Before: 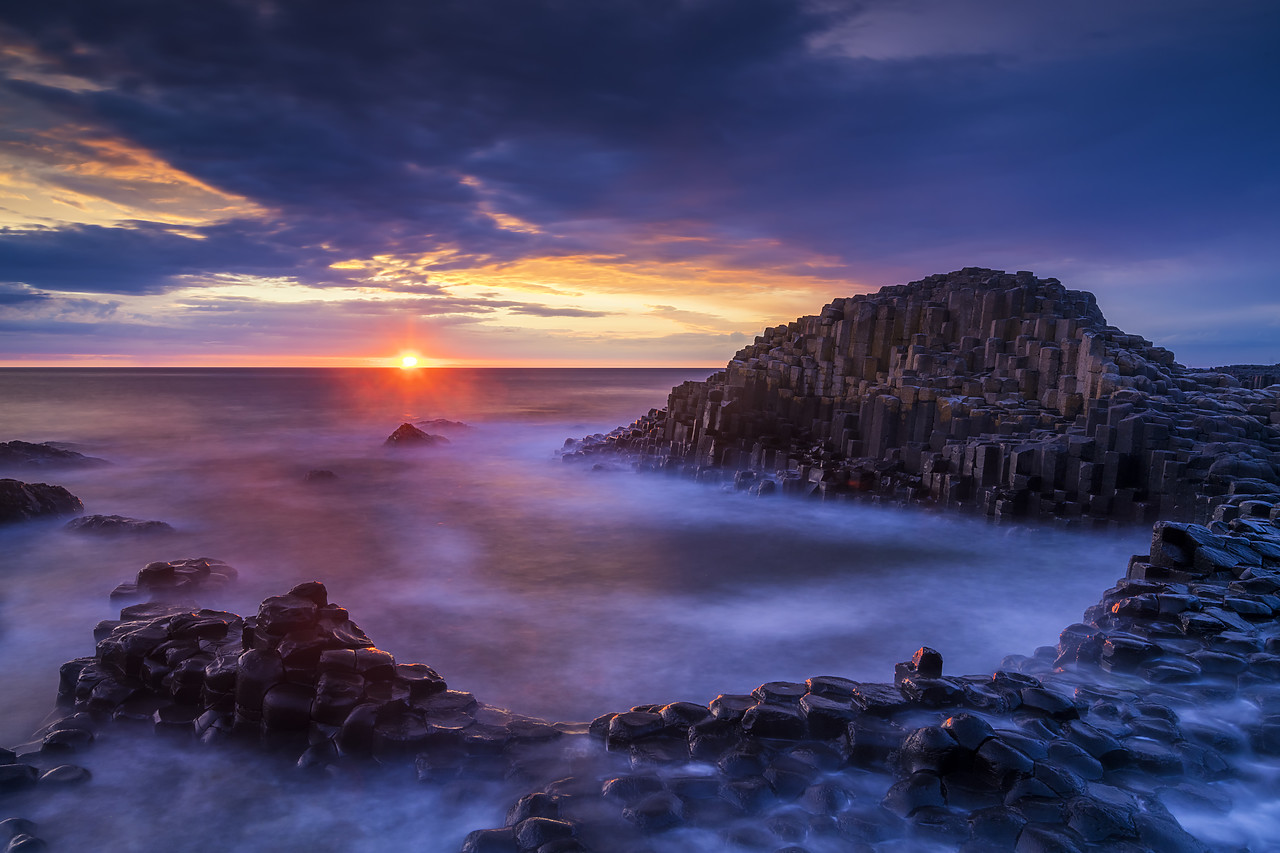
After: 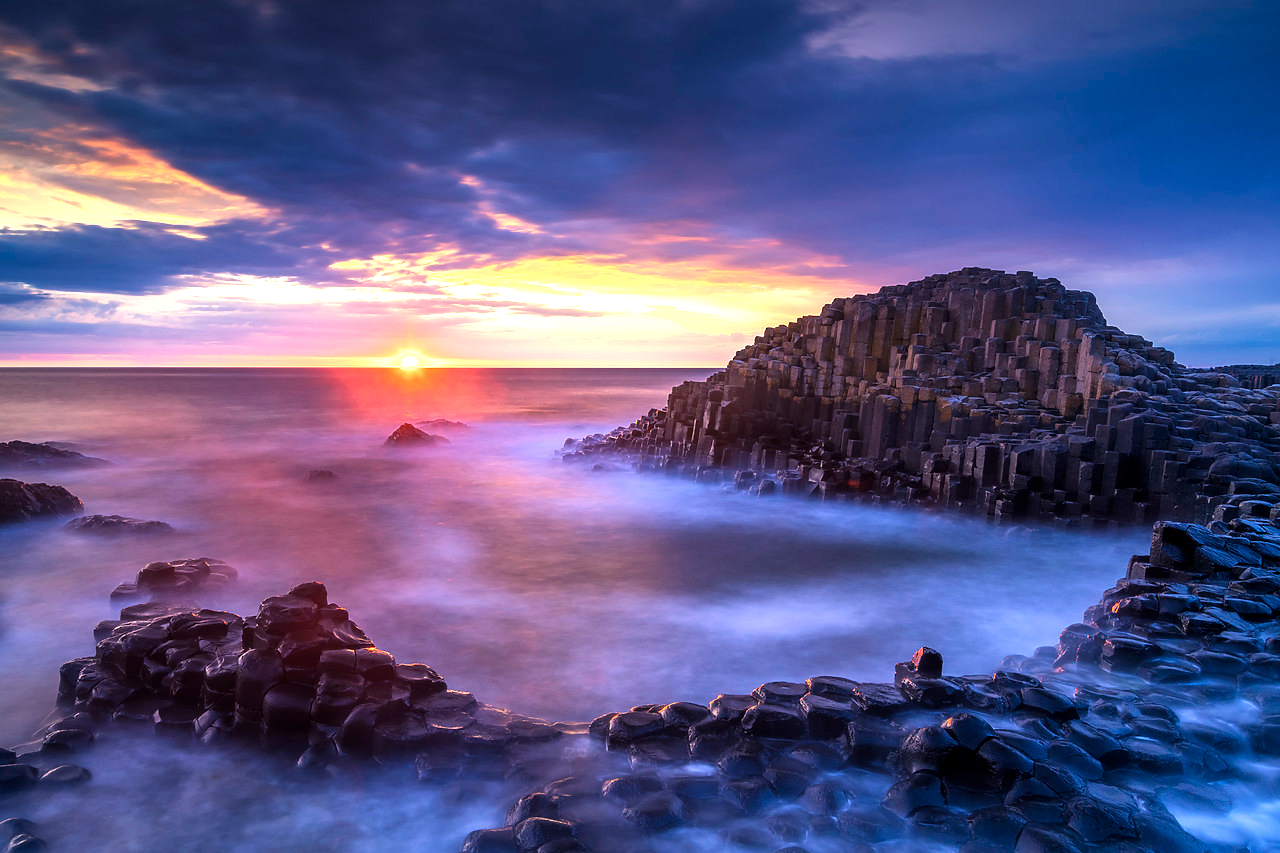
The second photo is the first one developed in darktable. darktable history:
tone equalizer: -8 EV -1.05 EV, -7 EV -1.04 EV, -6 EV -0.903 EV, -5 EV -0.551 EV, -3 EV 0.545 EV, -2 EV 0.839 EV, -1 EV 0.991 EV, +0 EV 1.07 EV, smoothing diameter 24.9%, edges refinement/feathering 10.35, preserve details guided filter
